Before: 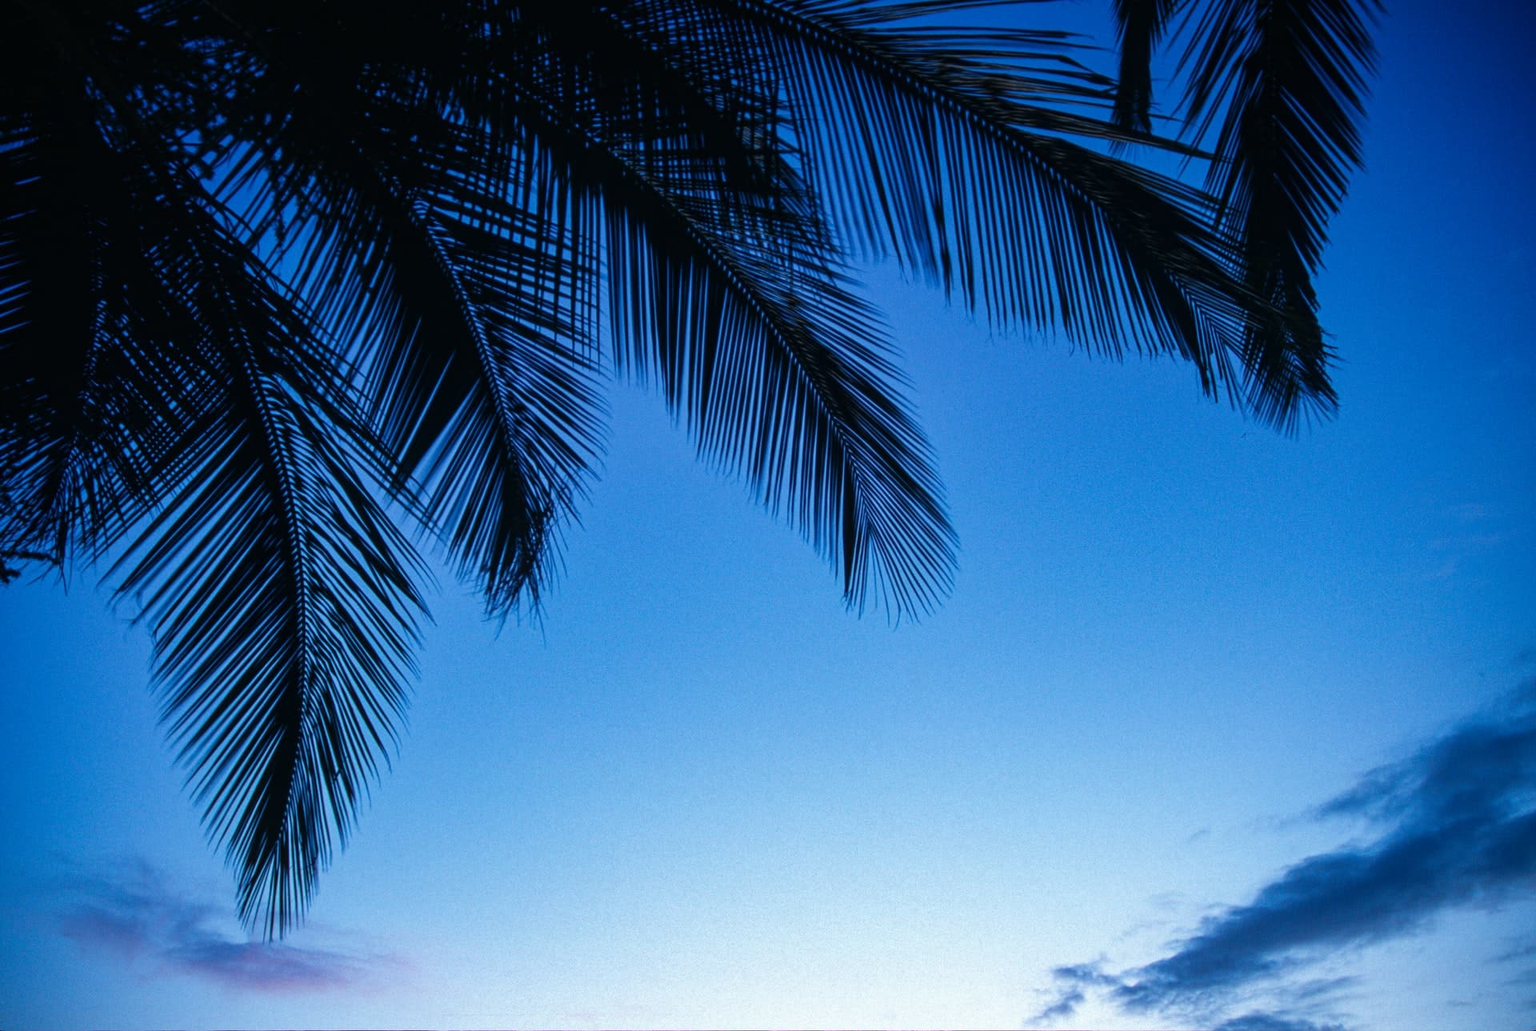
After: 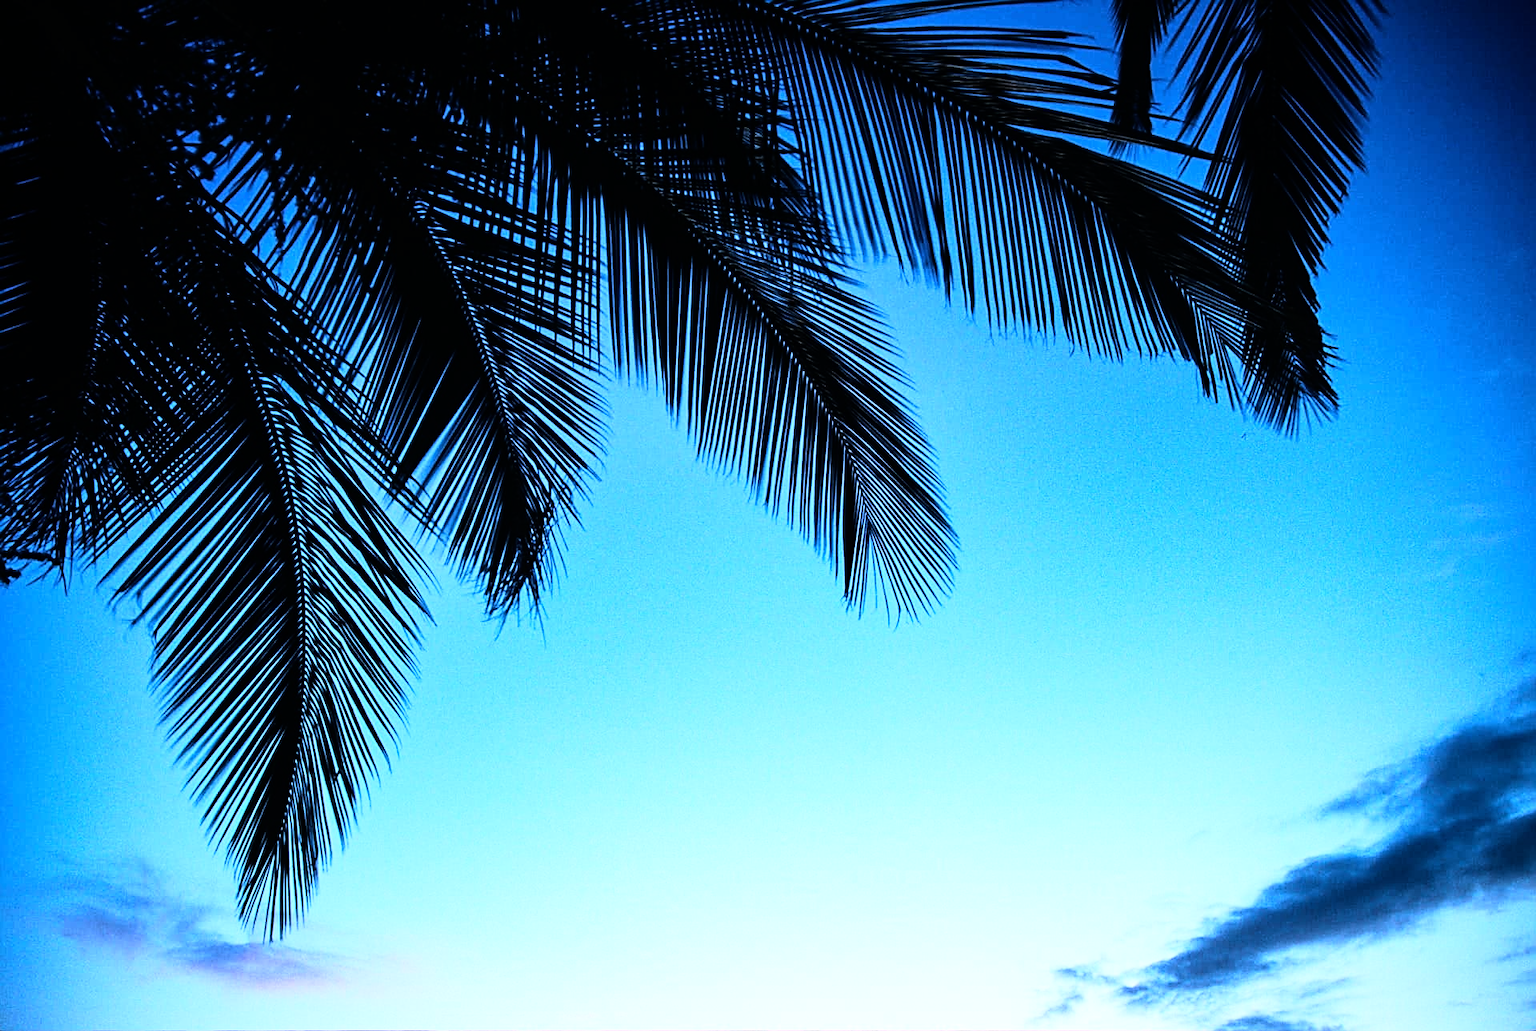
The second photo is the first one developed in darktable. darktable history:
sharpen: on, module defaults
rgb curve: curves: ch0 [(0, 0) (0.21, 0.15) (0.24, 0.21) (0.5, 0.75) (0.75, 0.96) (0.89, 0.99) (1, 1)]; ch1 [(0, 0.02) (0.21, 0.13) (0.25, 0.2) (0.5, 0.67) (0.75, 0.9) (0.89, 0.97) (1, 1)]; ch2 [(0, 0.02) (0.21, 0.13) (0.25, 0.2) (0.5, 0.67) (0.75, 0.9) (0.89, 0.97) (1, 1)], compensate middle gray true
